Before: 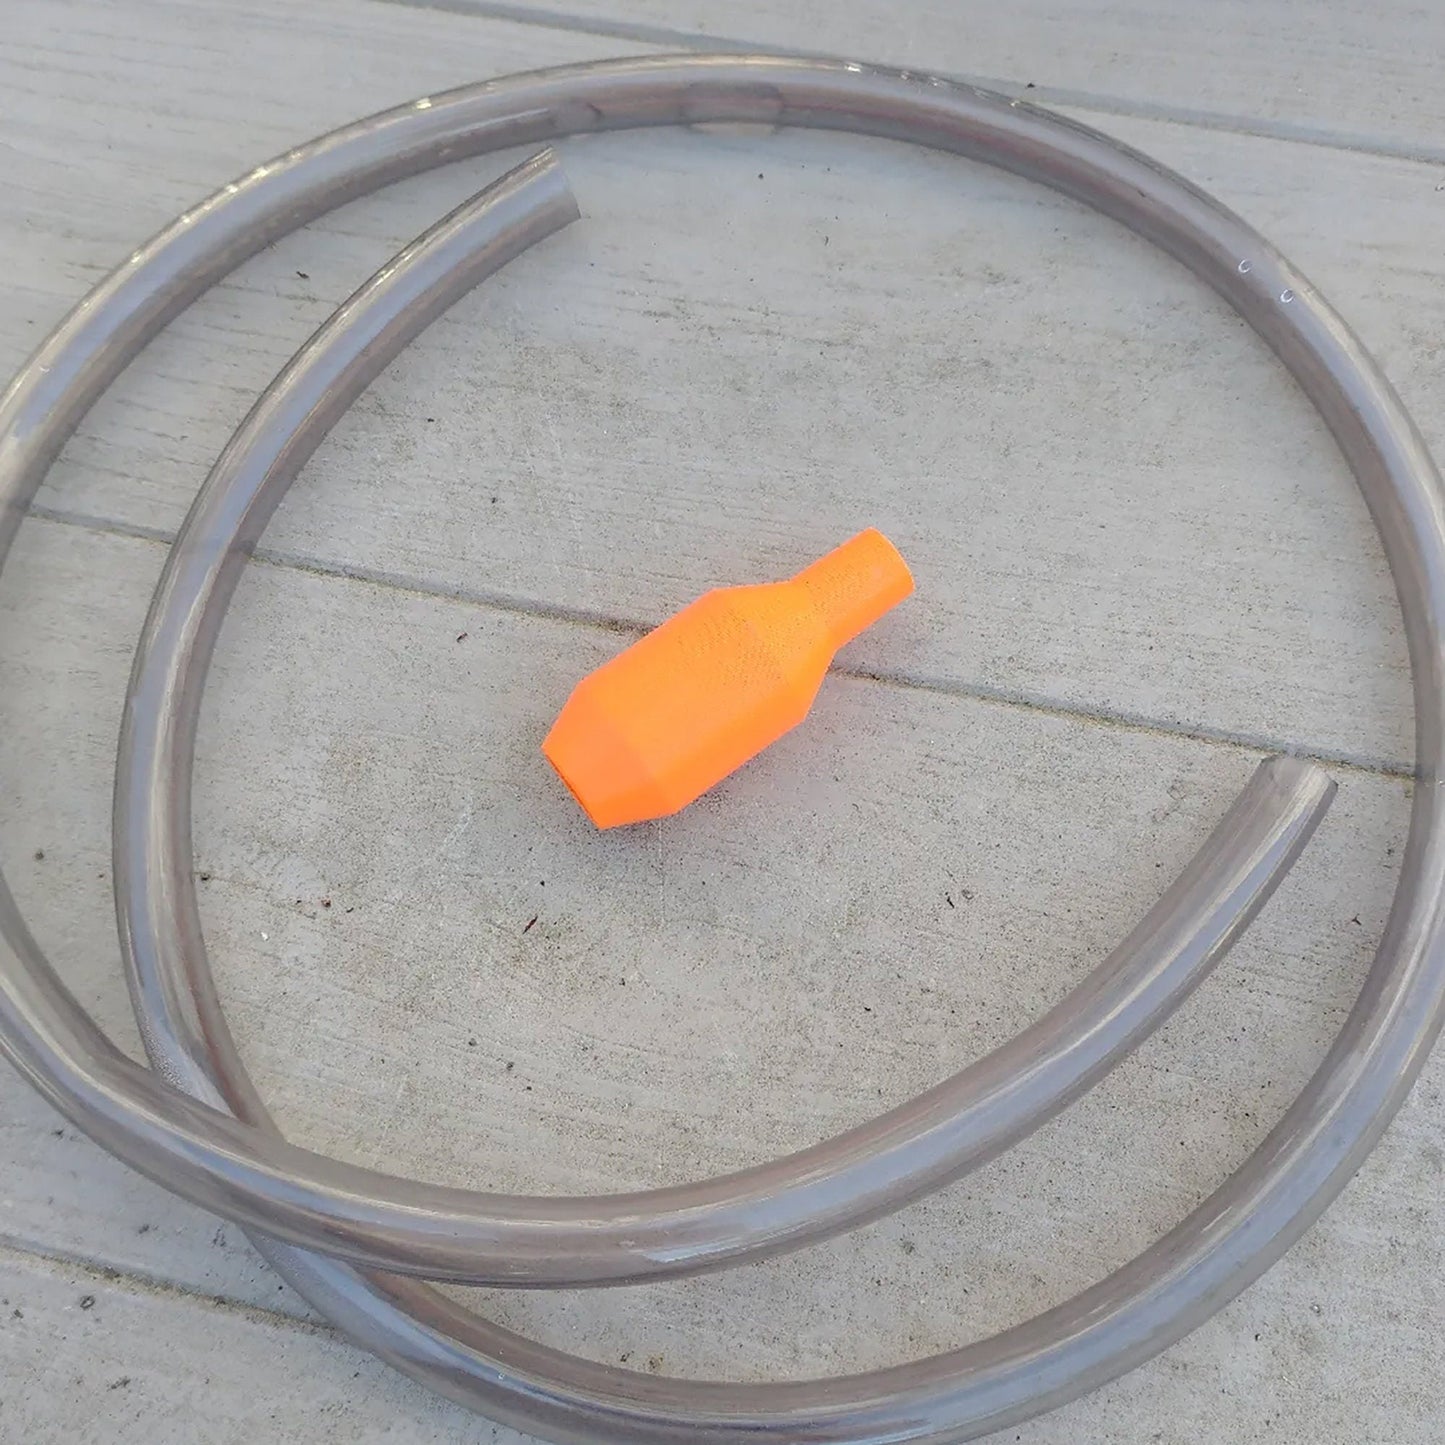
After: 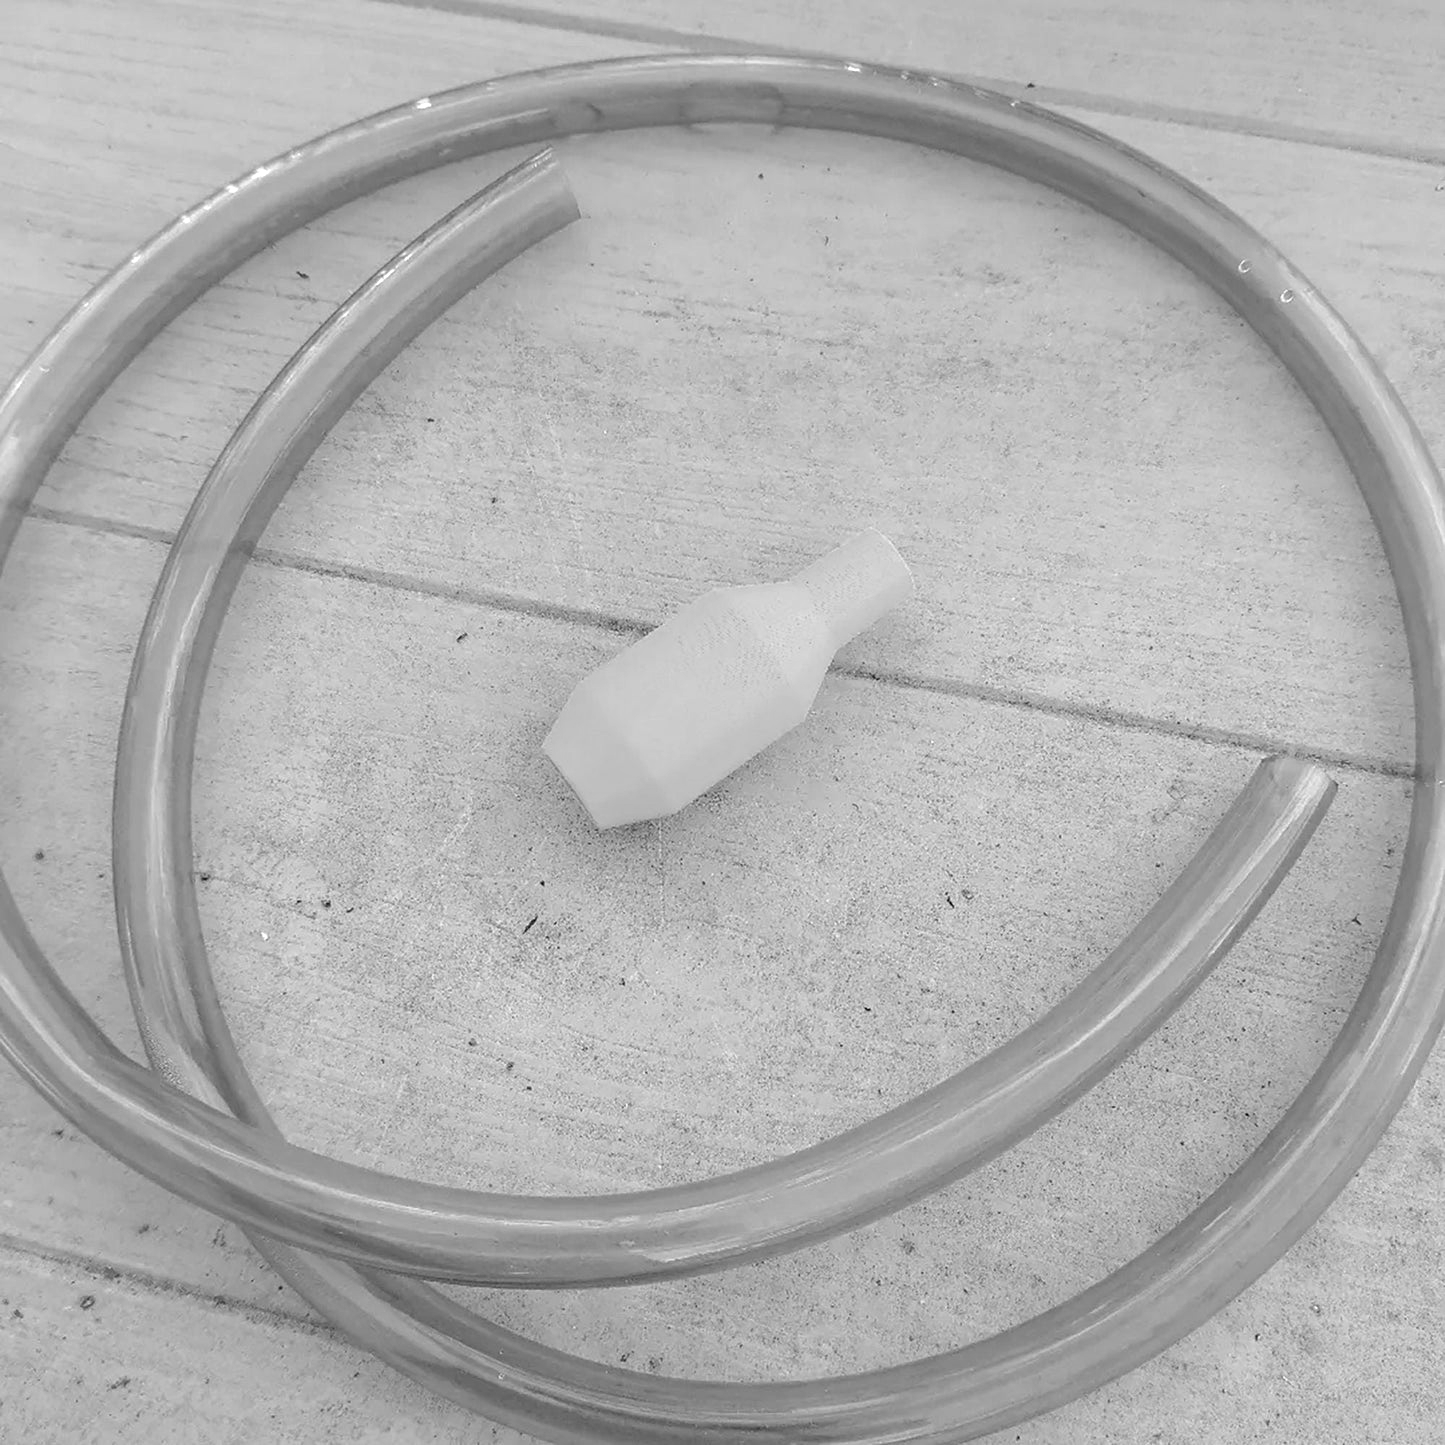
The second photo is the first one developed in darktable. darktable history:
monochrome: a -35.87, b 49.73, size 1.7
color balance rgb: perceptual saturation grading › global saturation 25%, perceptual saturation grading › highlights -50%, perceptual saturation grading › shadows 30%, perceptual brilliance grading › global brilliance 12%, global vibrance 20%
